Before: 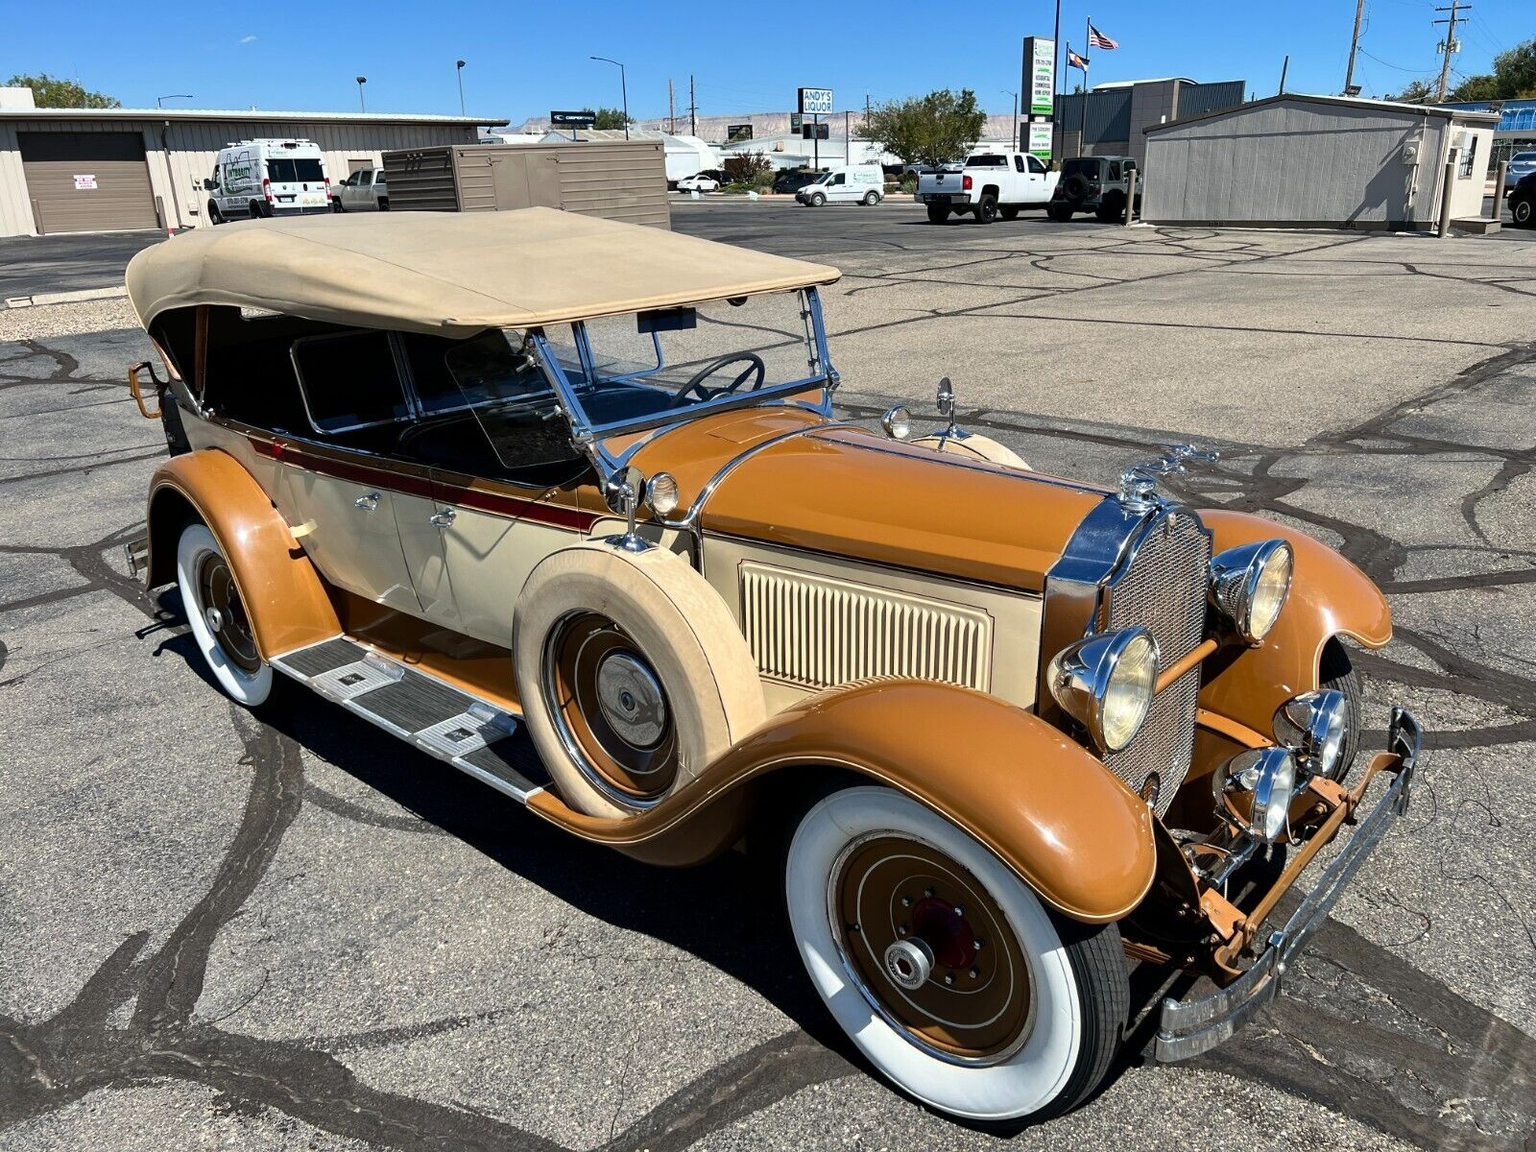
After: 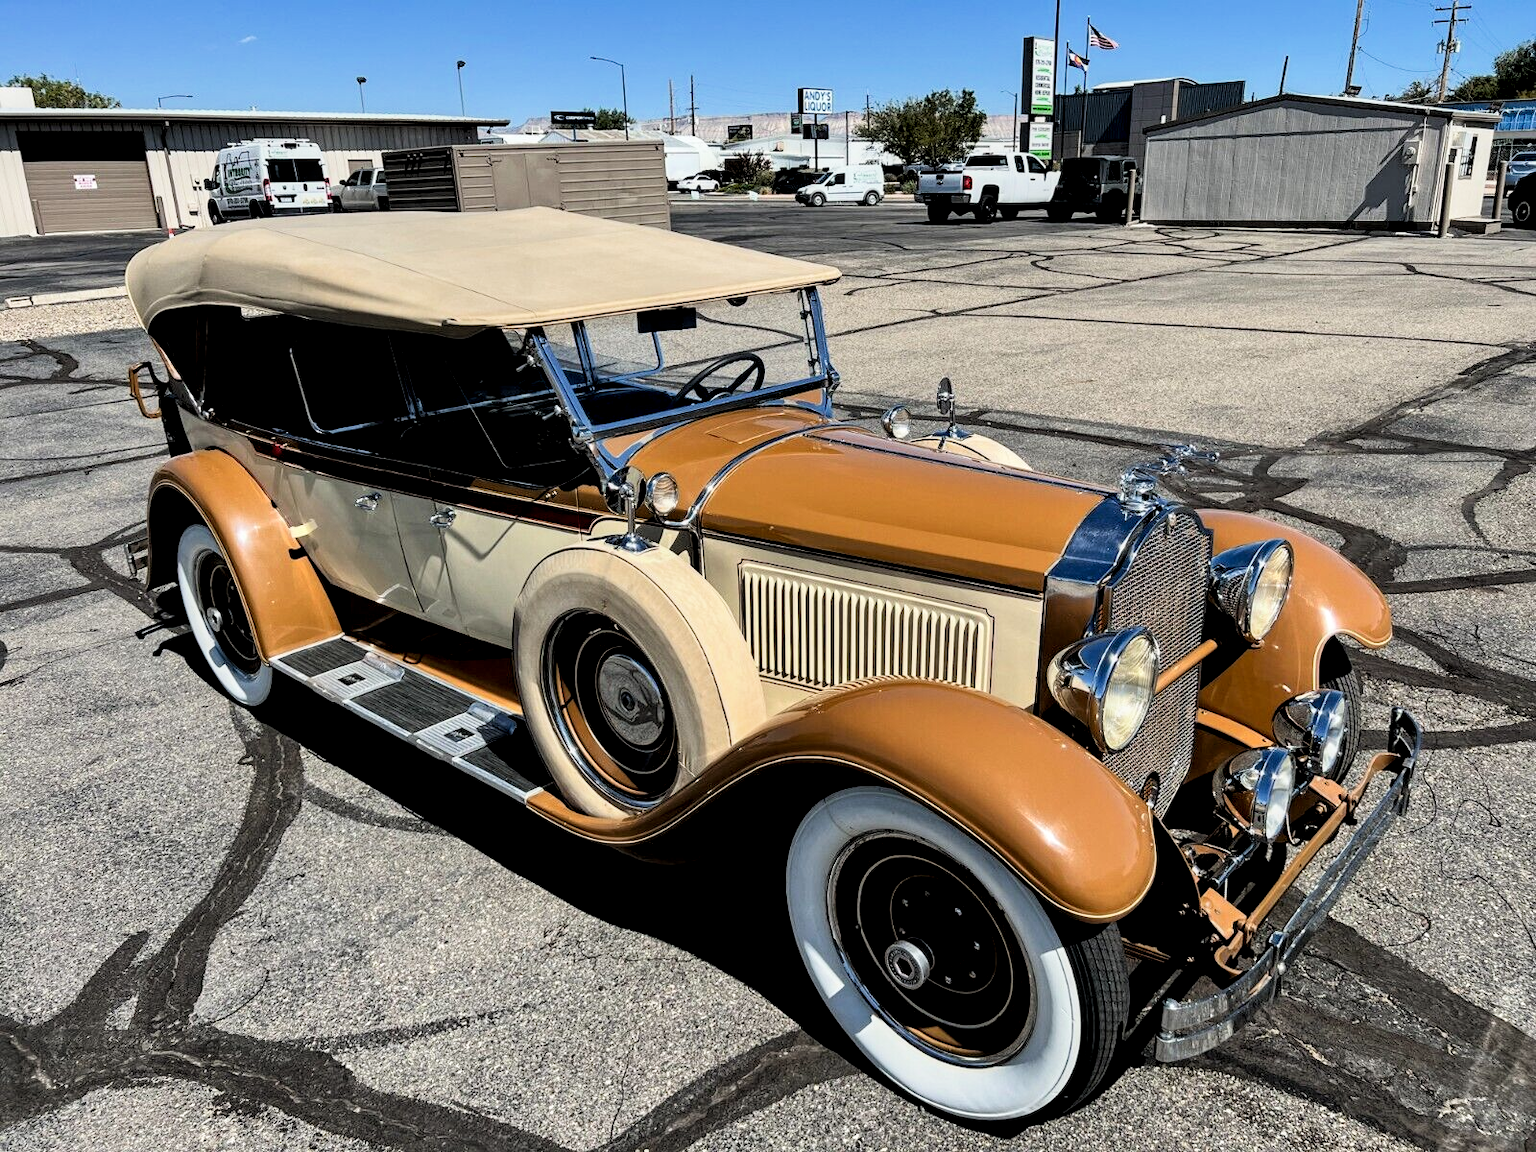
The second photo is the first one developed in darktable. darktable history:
contrast equalizer: y [[0.5 ×6], [0.5 ×6], [0.5, 0.5, 0.501, 0.545, 0.707, 0.863], [0 ×6], [0 ×6]], mix 0.165
filmic rgb: middle gray luminance 9.84%, black relative exposure -8.59 EV, white relative exposure 3.29 EV, target black luminance 0%, hardness 5.2, latitude 44.63%, contrast 1.304, highlights saturation mix 5.83%, shadows ↔ highlights balance 25.2%
local contrast: highlights 86%, shadows 81%
